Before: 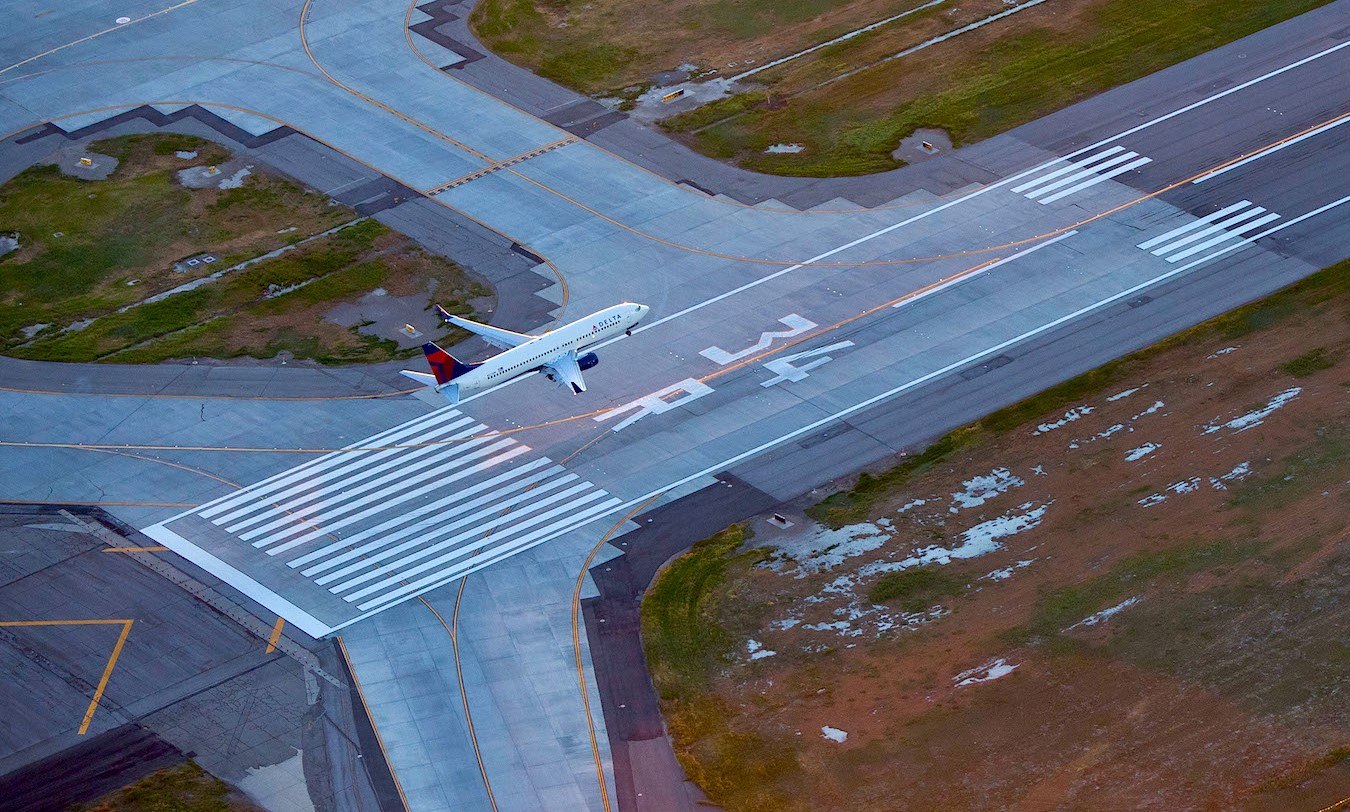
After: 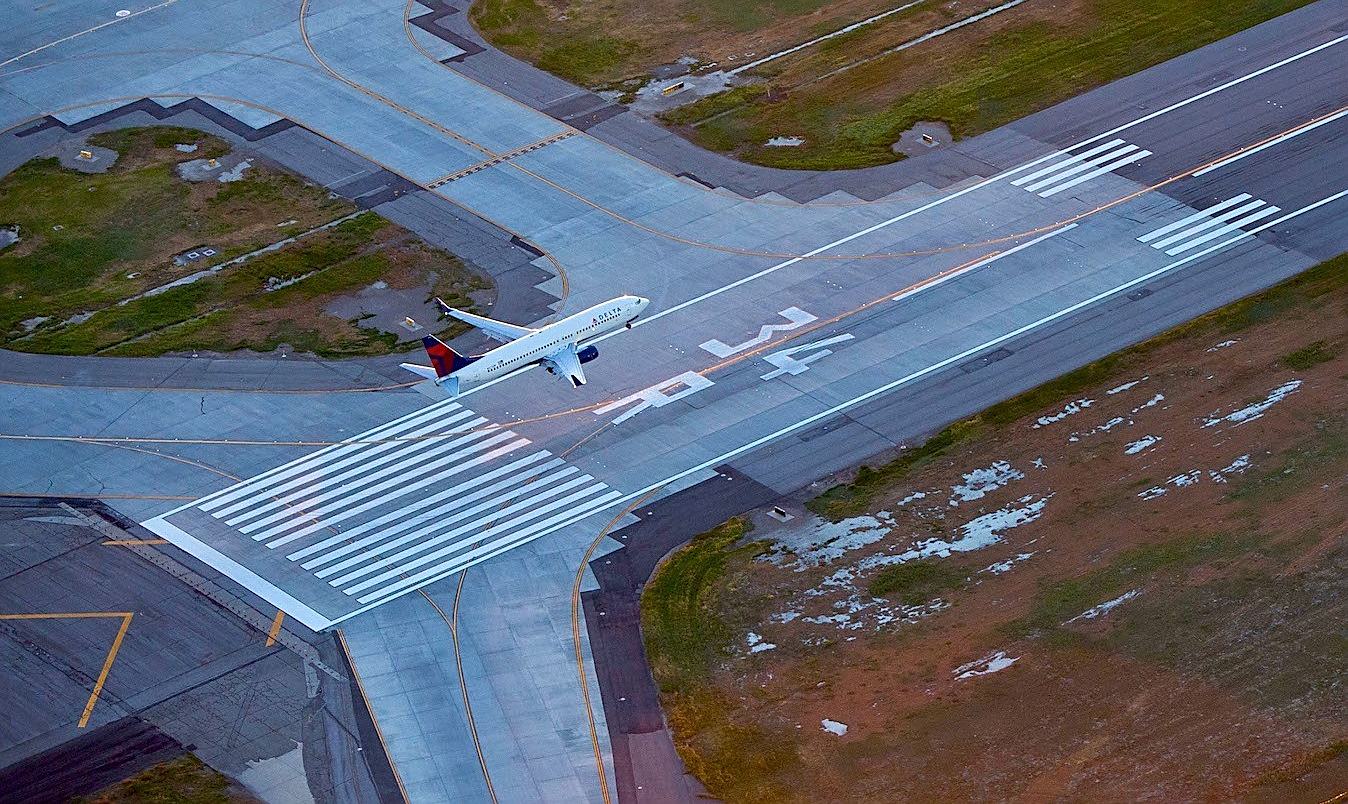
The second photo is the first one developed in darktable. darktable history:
crop: top 0.964%, right 0.086%
sharpen: on, module defaults
